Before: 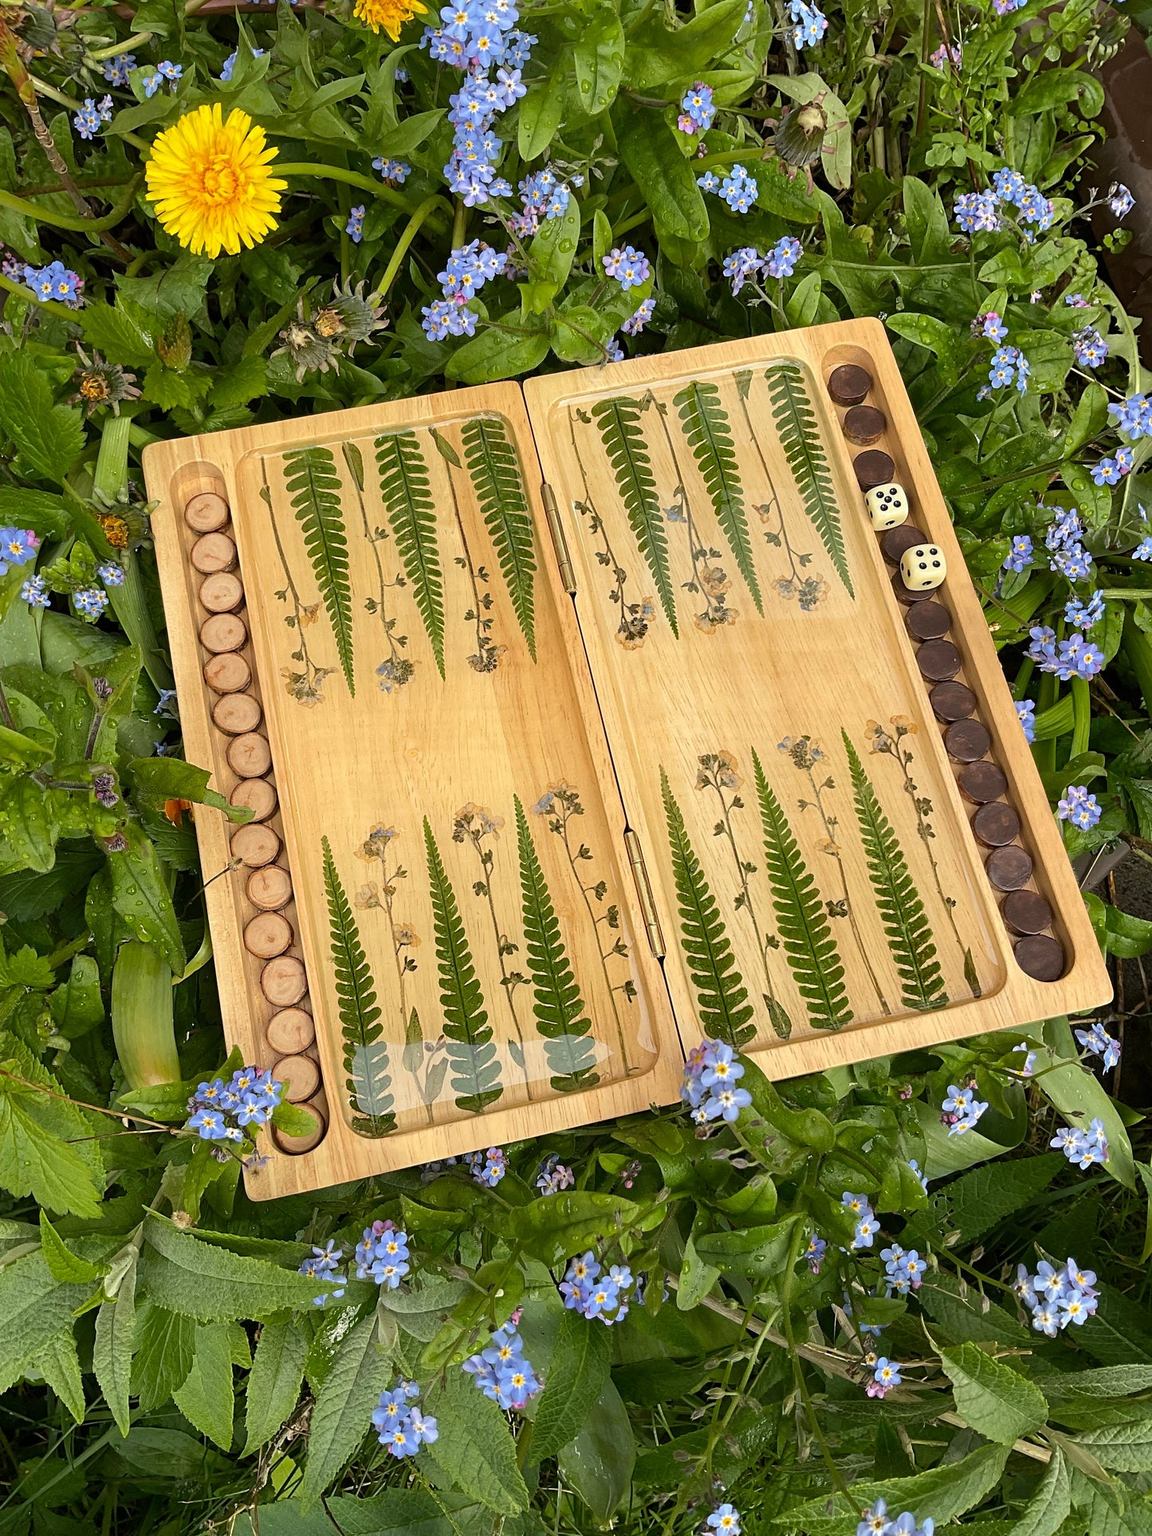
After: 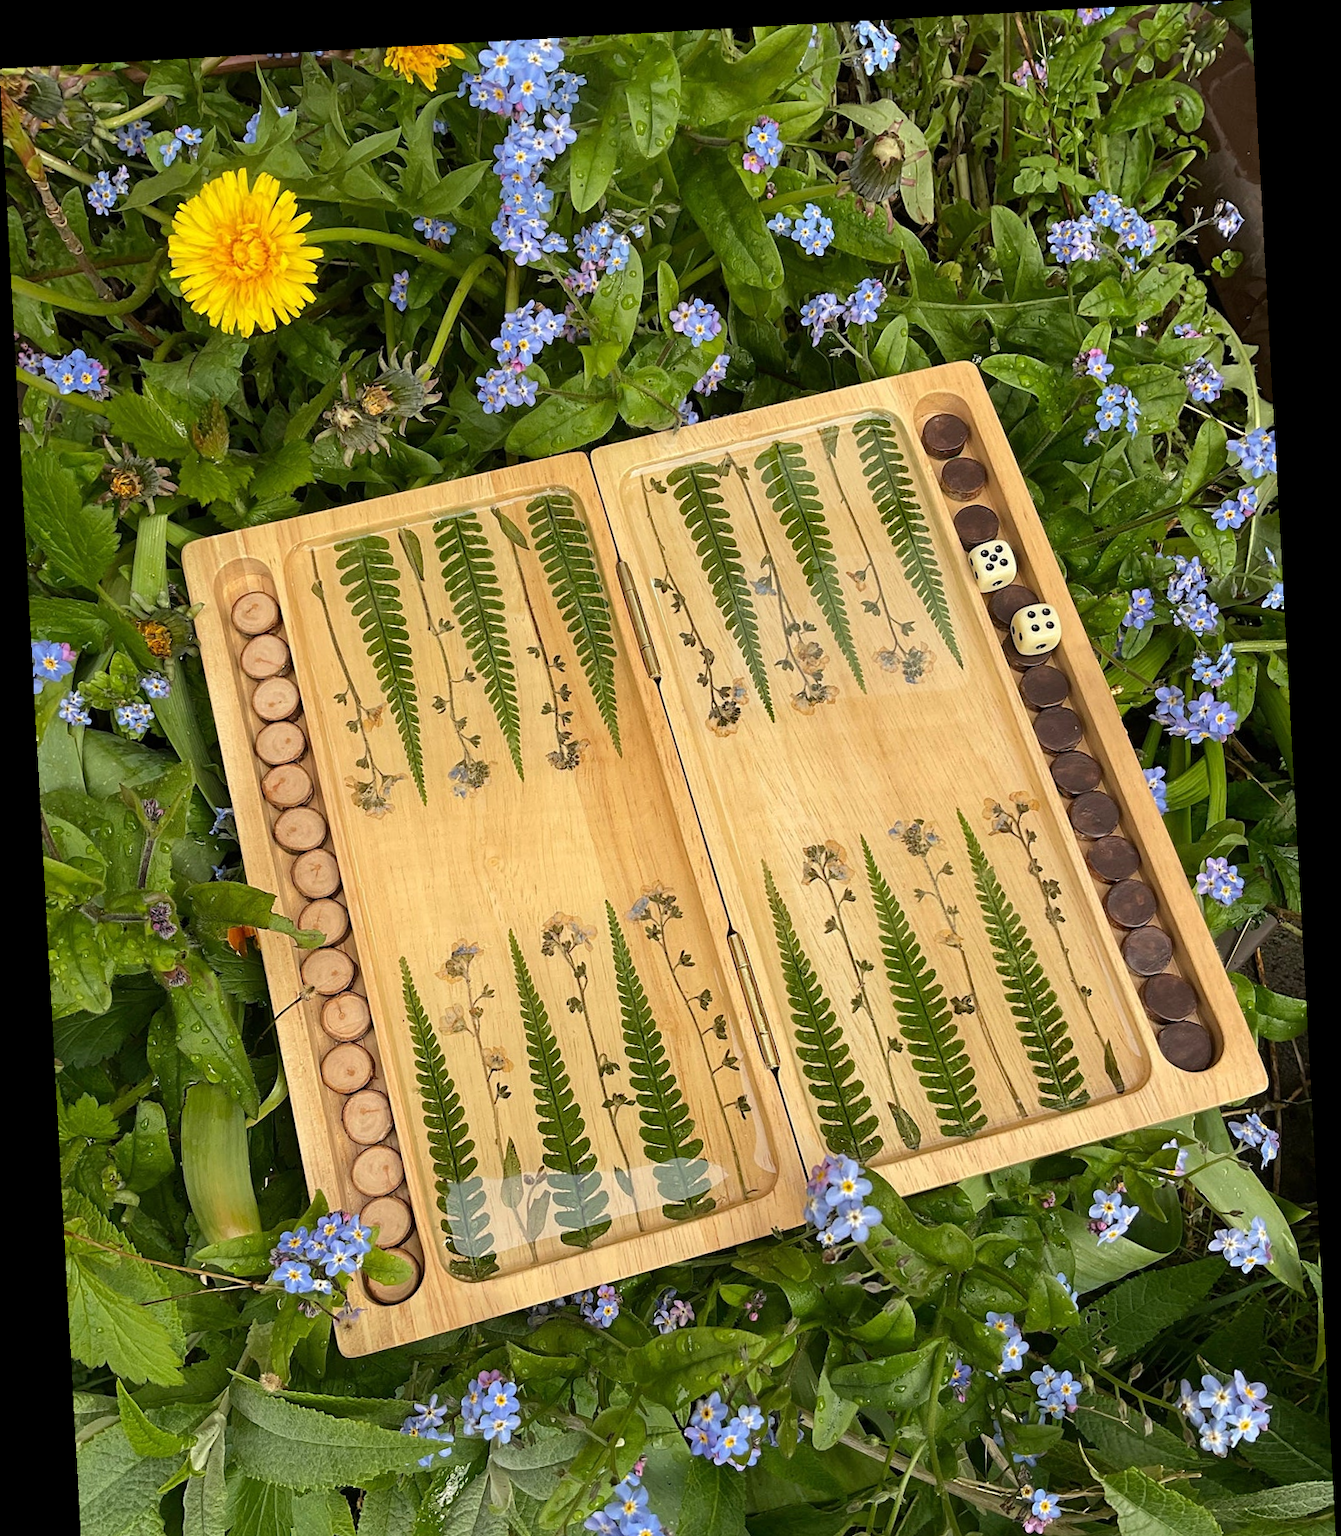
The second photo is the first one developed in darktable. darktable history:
crop and rotate: top 0%, bottom 11.49%
rotate and perspective: rotation -3.18°, automatic cropping off
